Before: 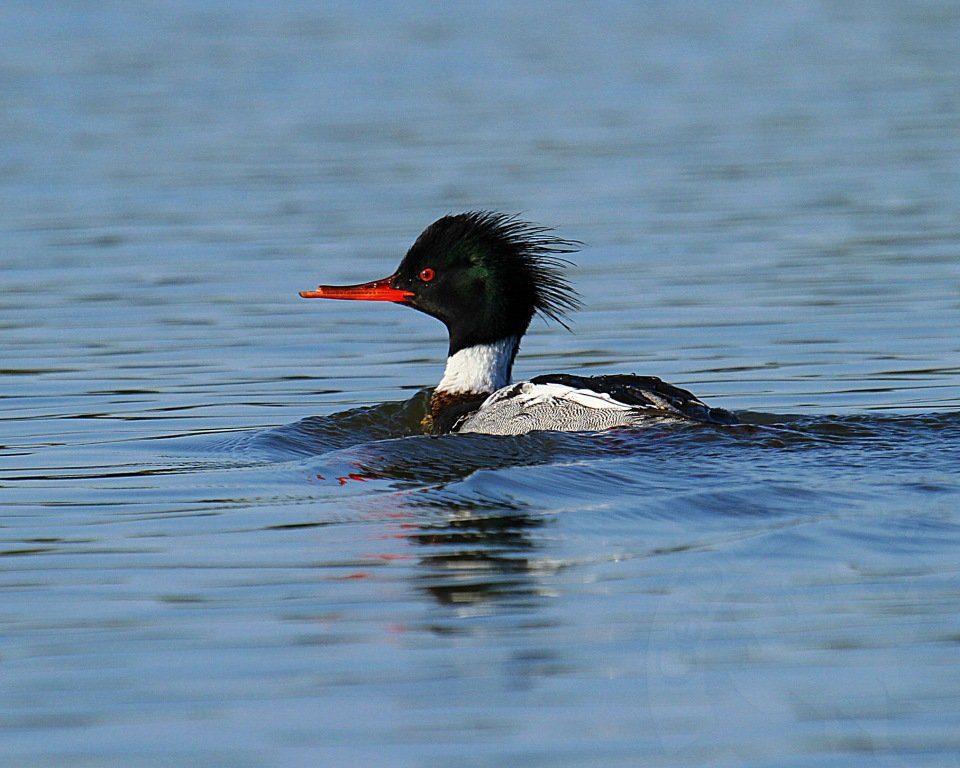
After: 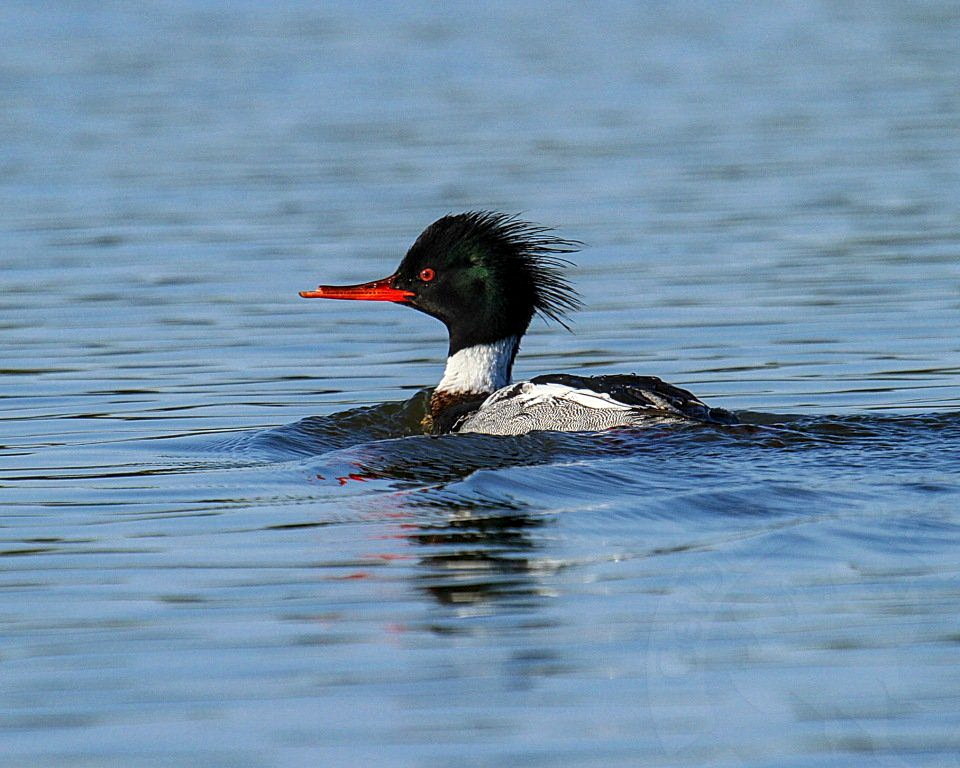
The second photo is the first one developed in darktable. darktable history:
exposure: exposure 0.201 EV, compensate exposure bias true, compensate highlight preservation false
local contrast: on, module defaults
